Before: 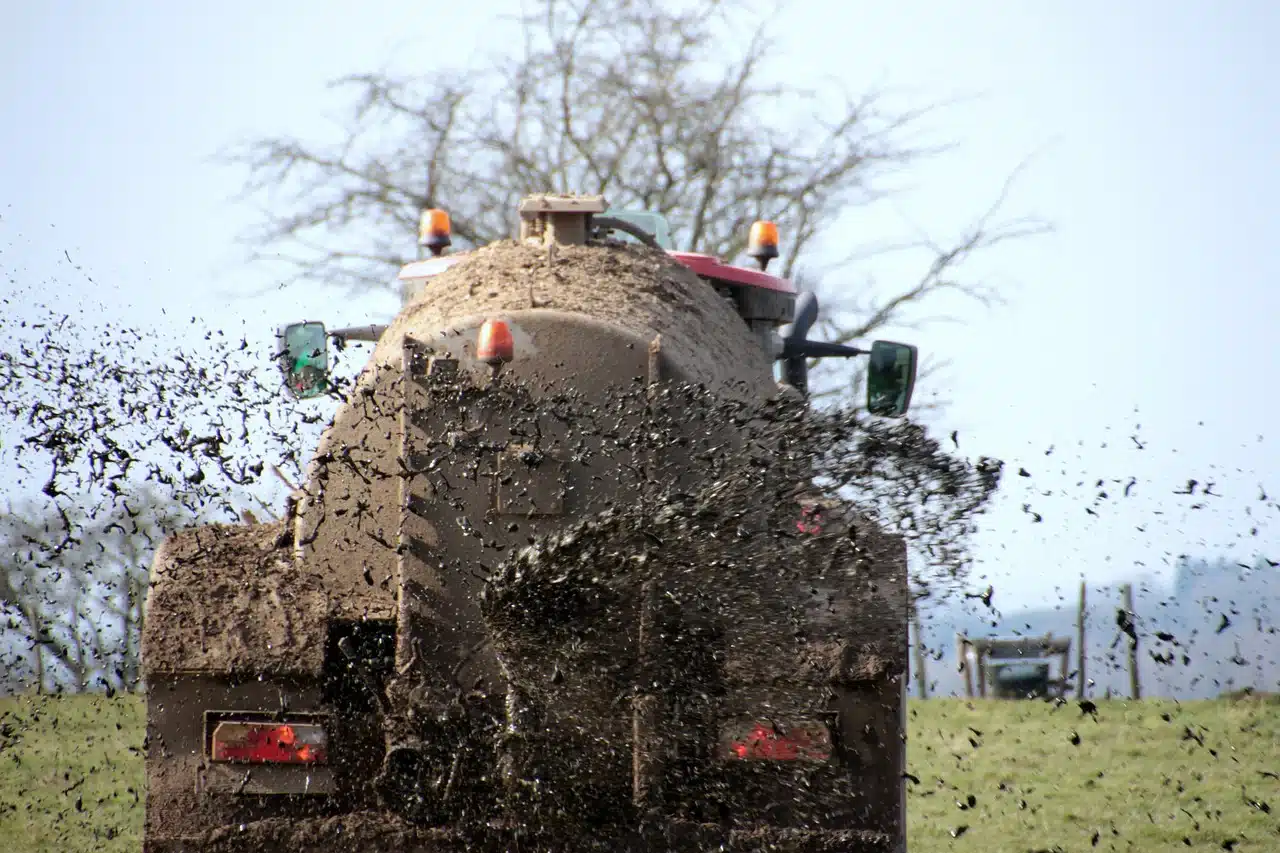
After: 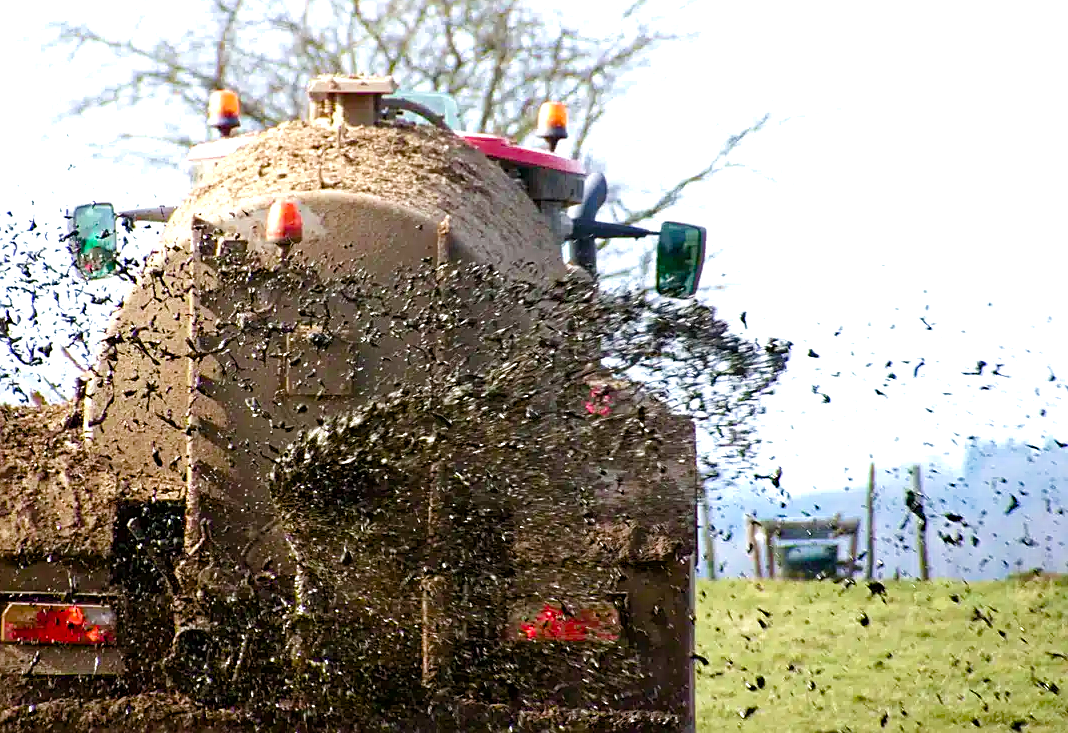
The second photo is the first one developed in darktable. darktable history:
crop: left 16.488%, top 14.037%
color balance rgb: linear chroma grading › shadows 31.332%, linear chroma grading › global chroma -1.395%, linear chroma grading › mid-tones 3.953%, perceptual saturation grading › global saturation 34.53%, perceptual saturation grading › highlights -29.949%, perceptual saturation grading › shadows 35.35%
sharpen: on, module defaults
exposure: black level correction 0, exposure 0.588 EV, compensate highlight preservation false
velvia: on, module defaults
tone equalizer: on, module defaults
